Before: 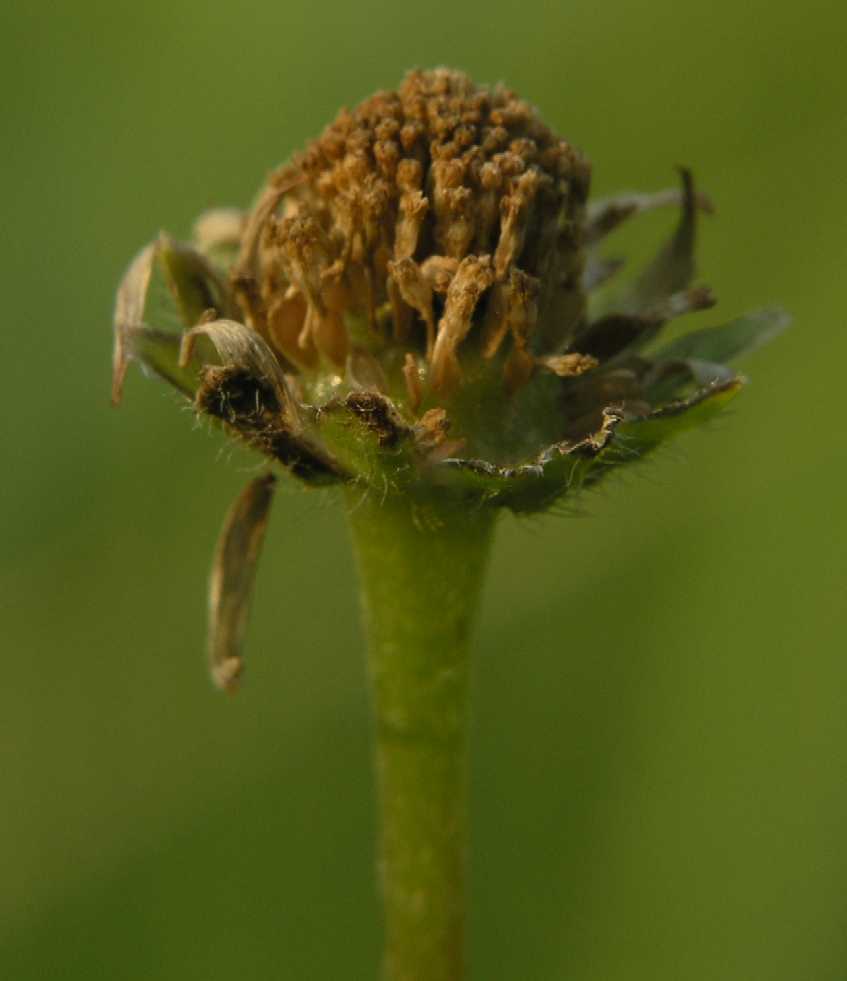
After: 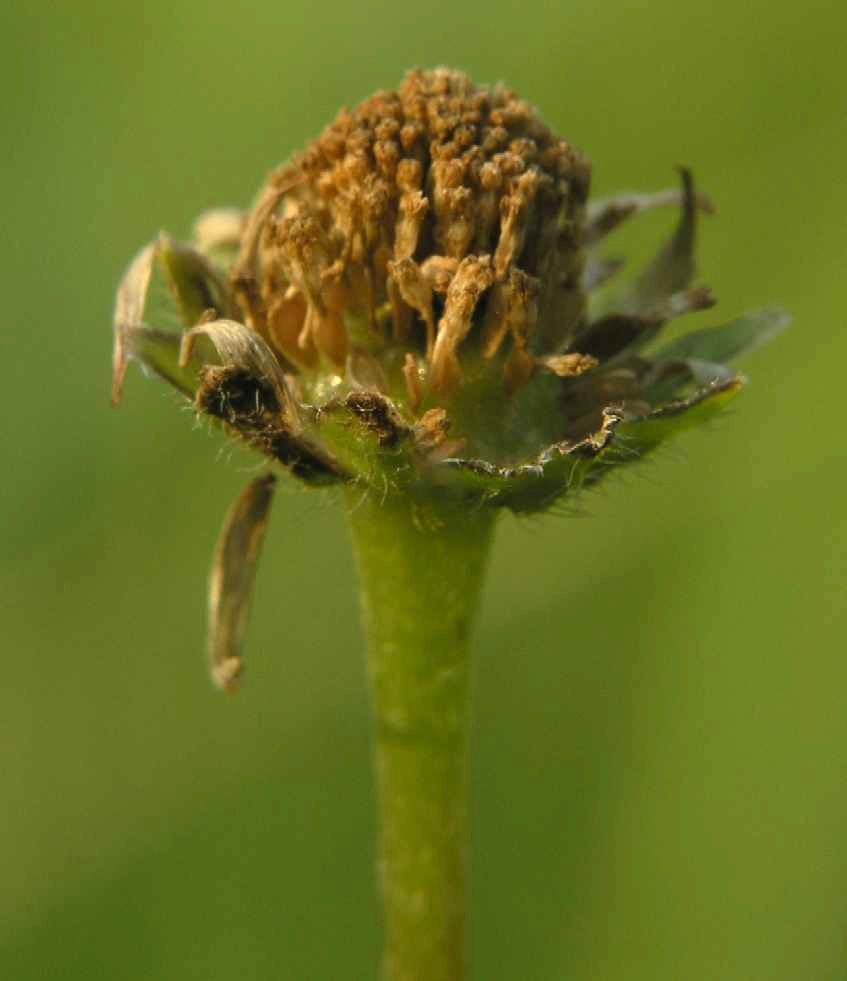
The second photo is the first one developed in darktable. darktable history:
exposure: exposure 0.663 EV, compensate highlight preservation false
